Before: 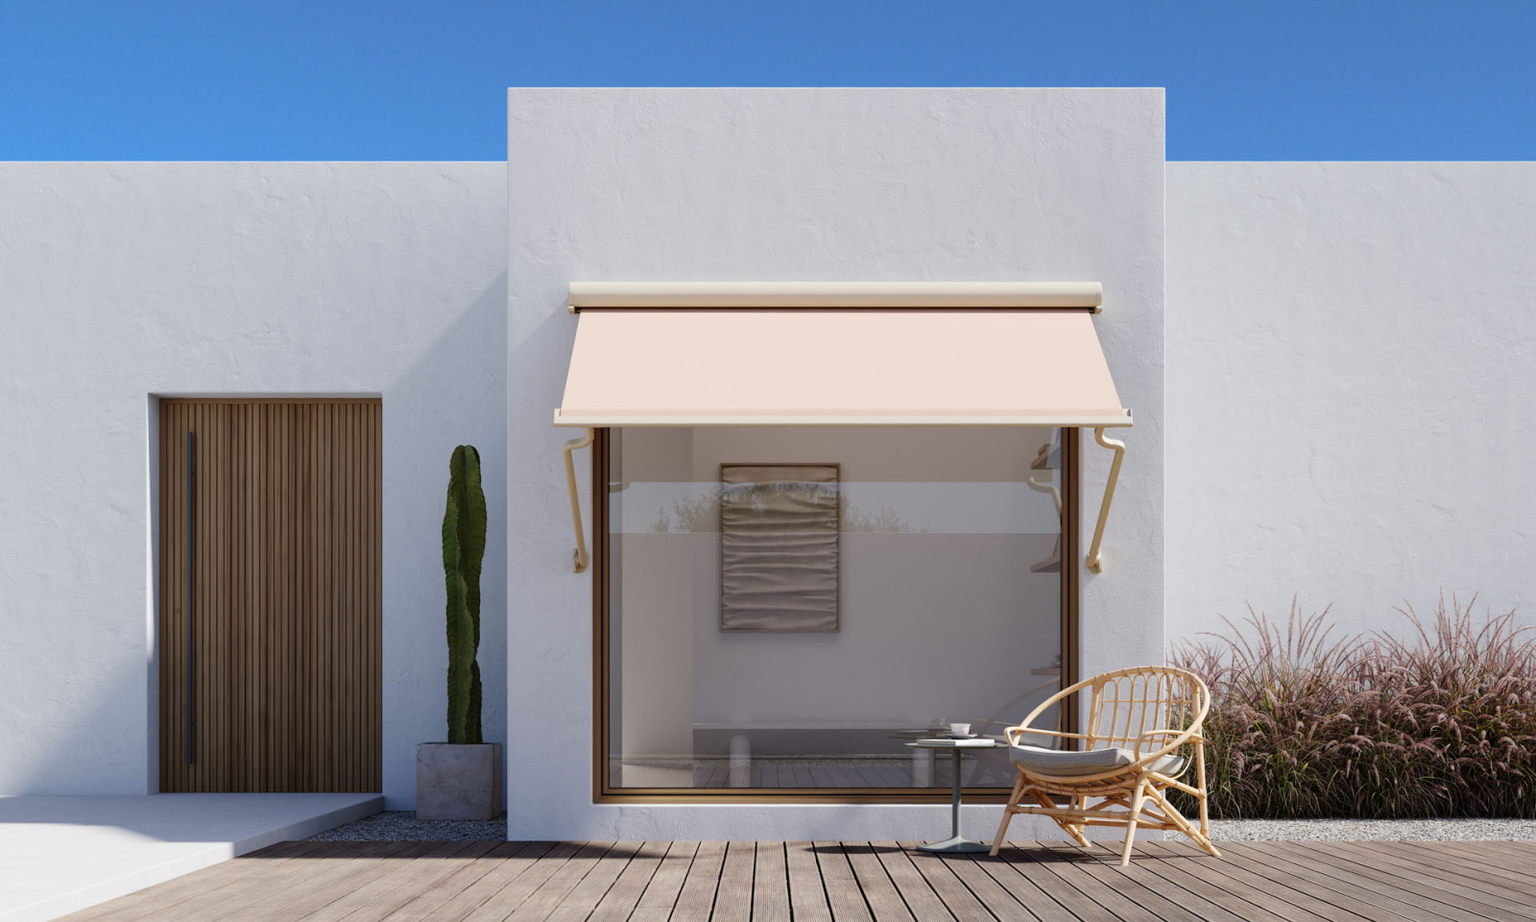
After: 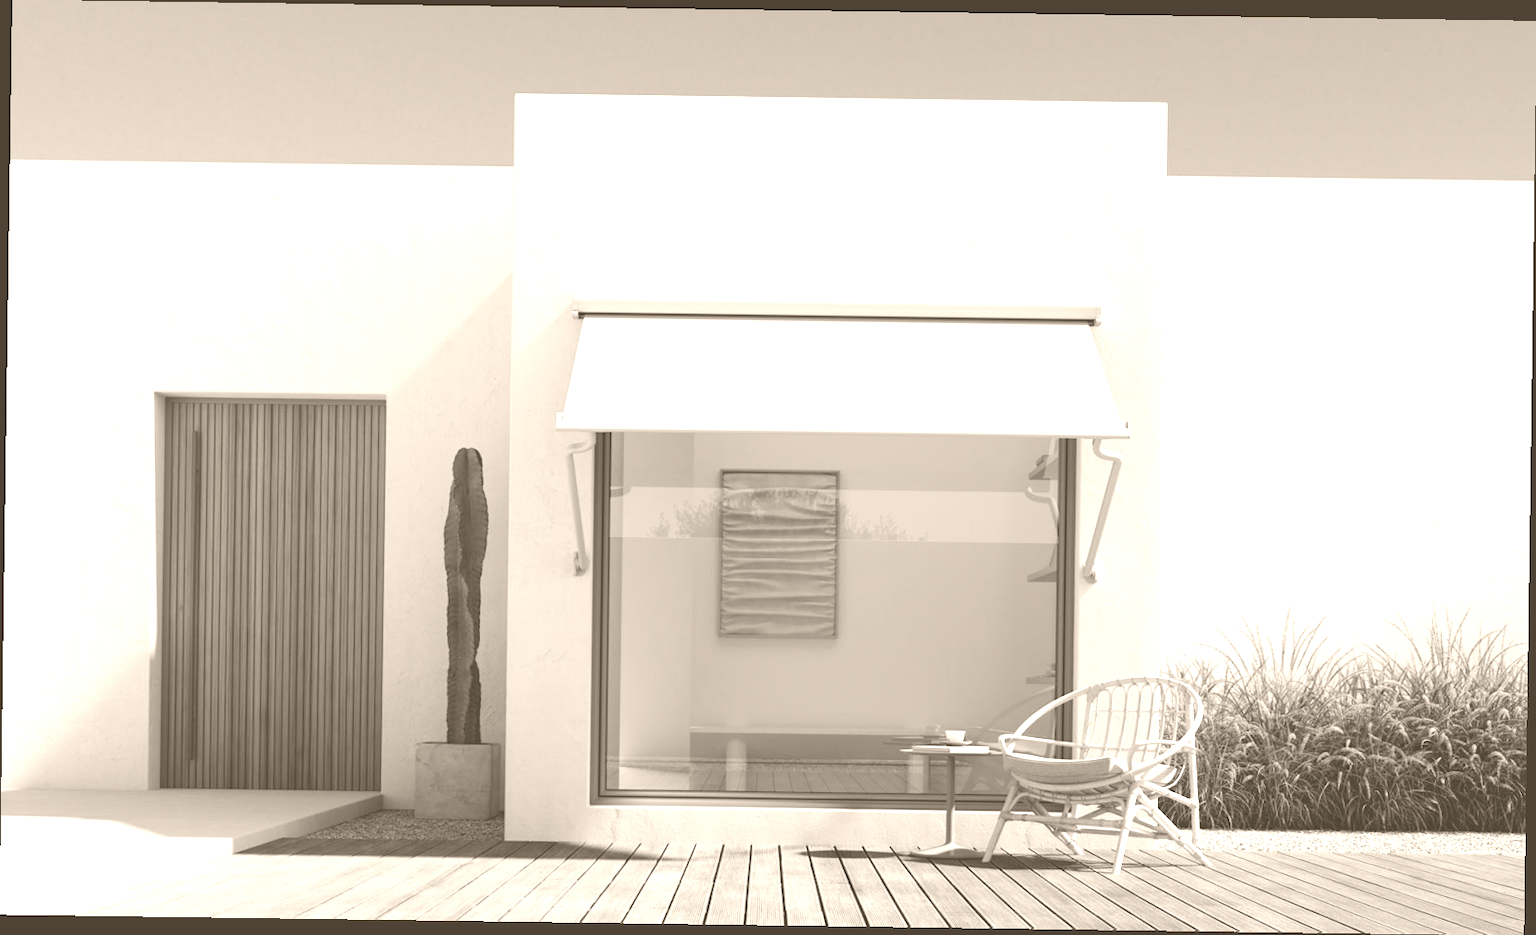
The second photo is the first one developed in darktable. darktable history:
rotate and perspective: rotation 0.8°, automatic cropping off
colorize: hue 34.49°, saturation 35.33%, source mix 100%, version 1
